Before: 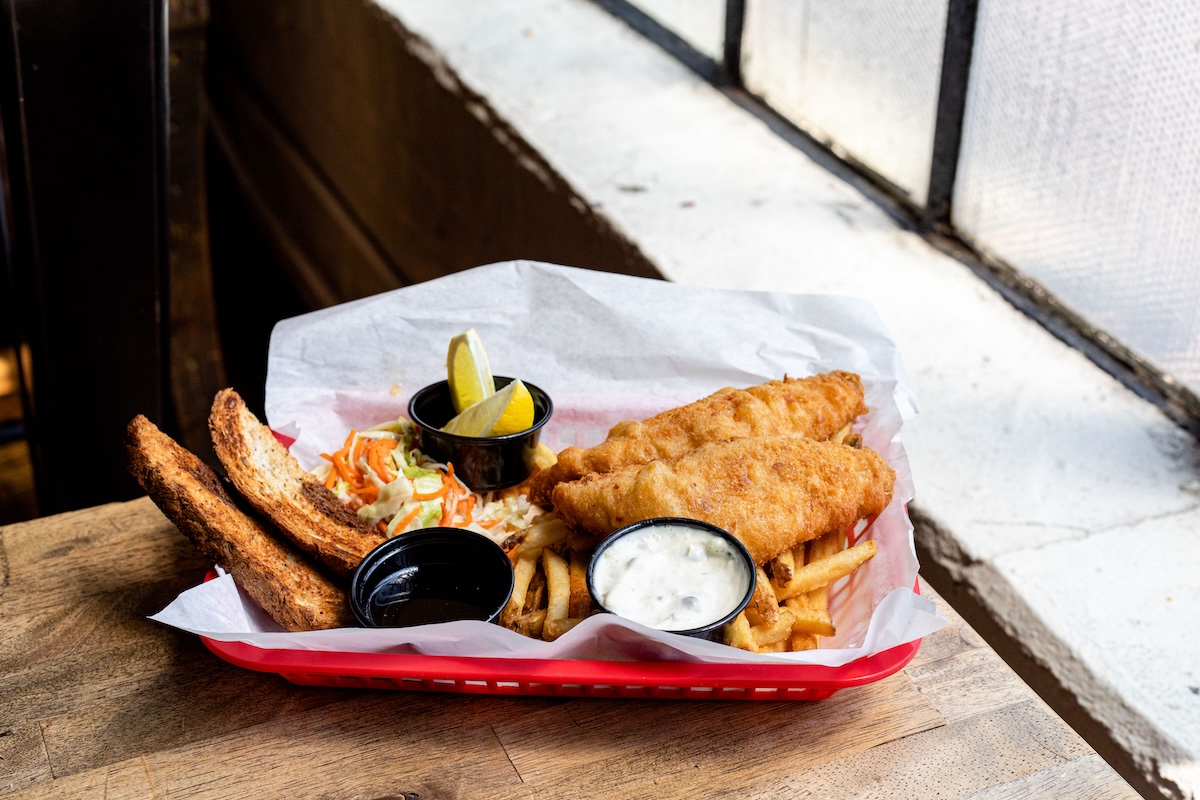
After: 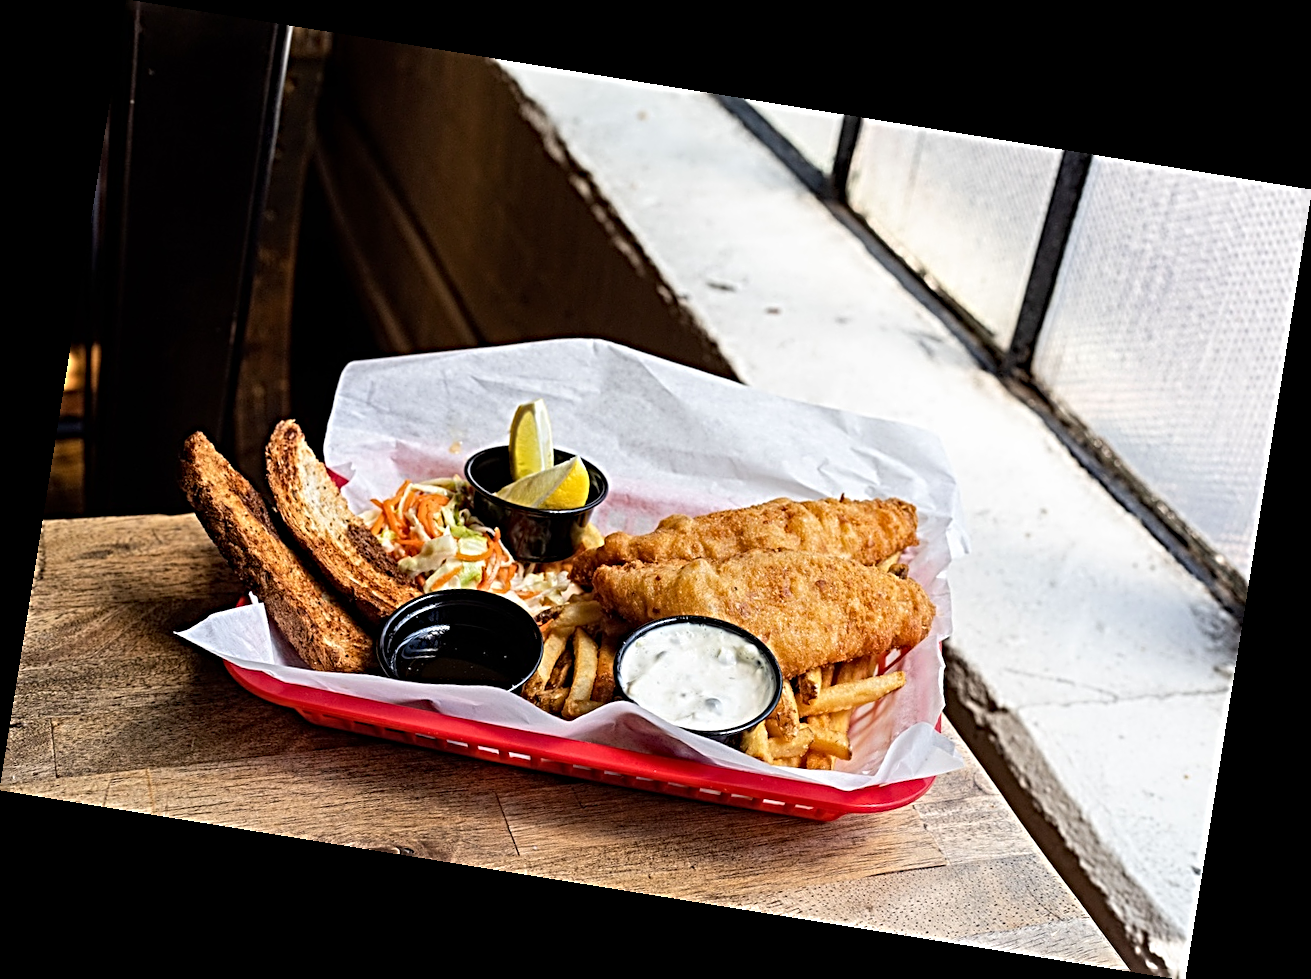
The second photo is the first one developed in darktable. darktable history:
rotate and perspective: rotation 9.12°, automatic cropping off
sharpen: radius 3.69, amount 0.928
